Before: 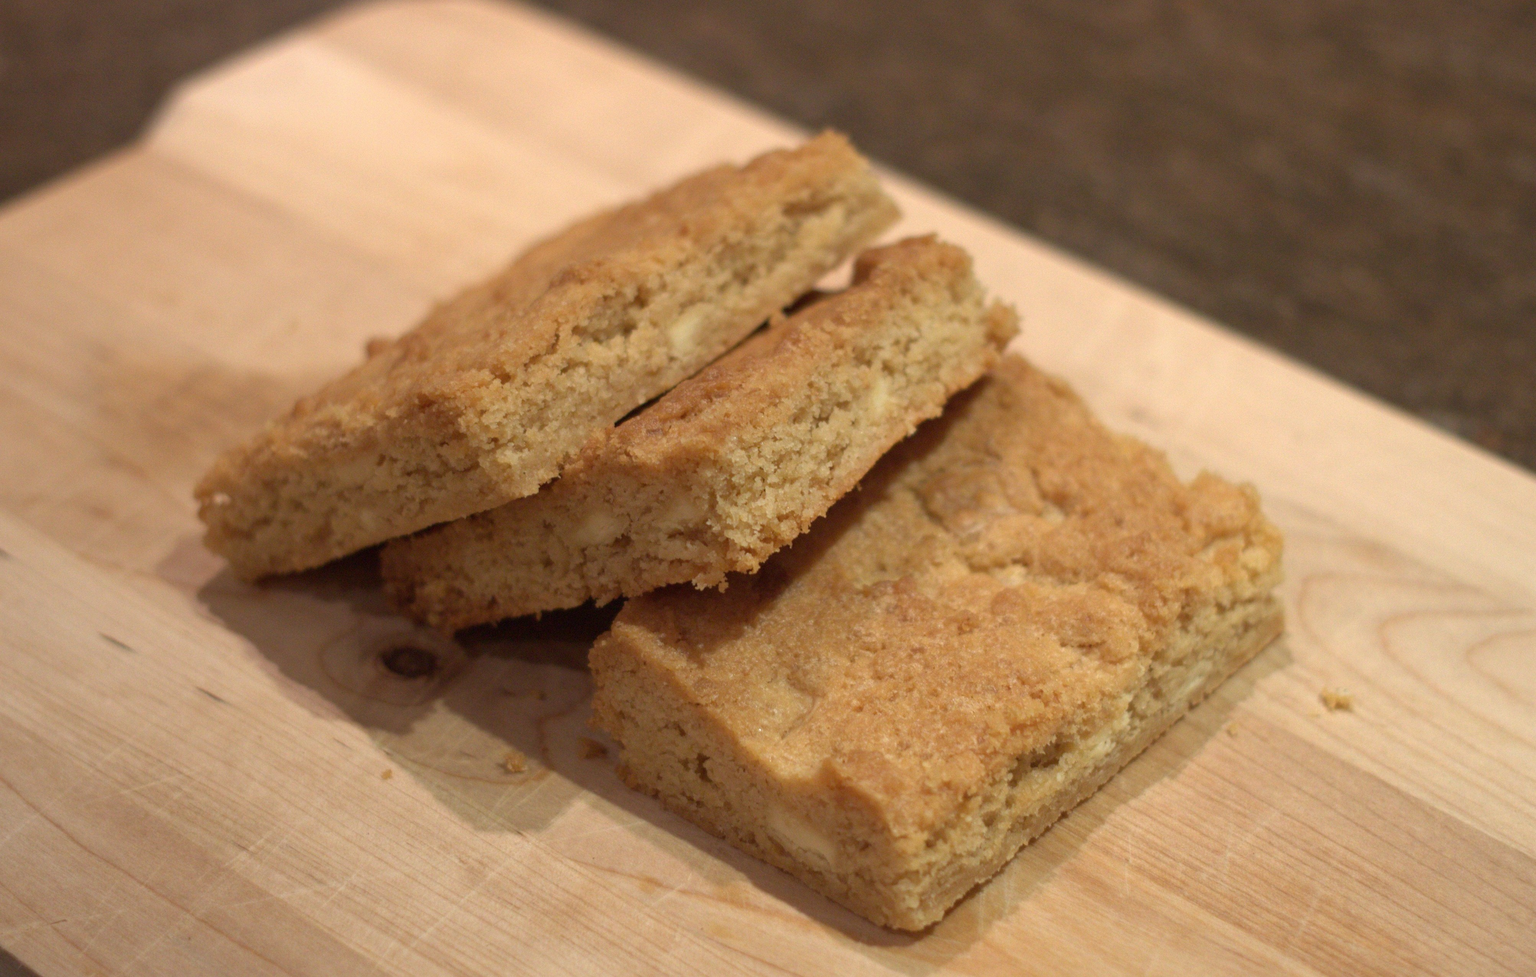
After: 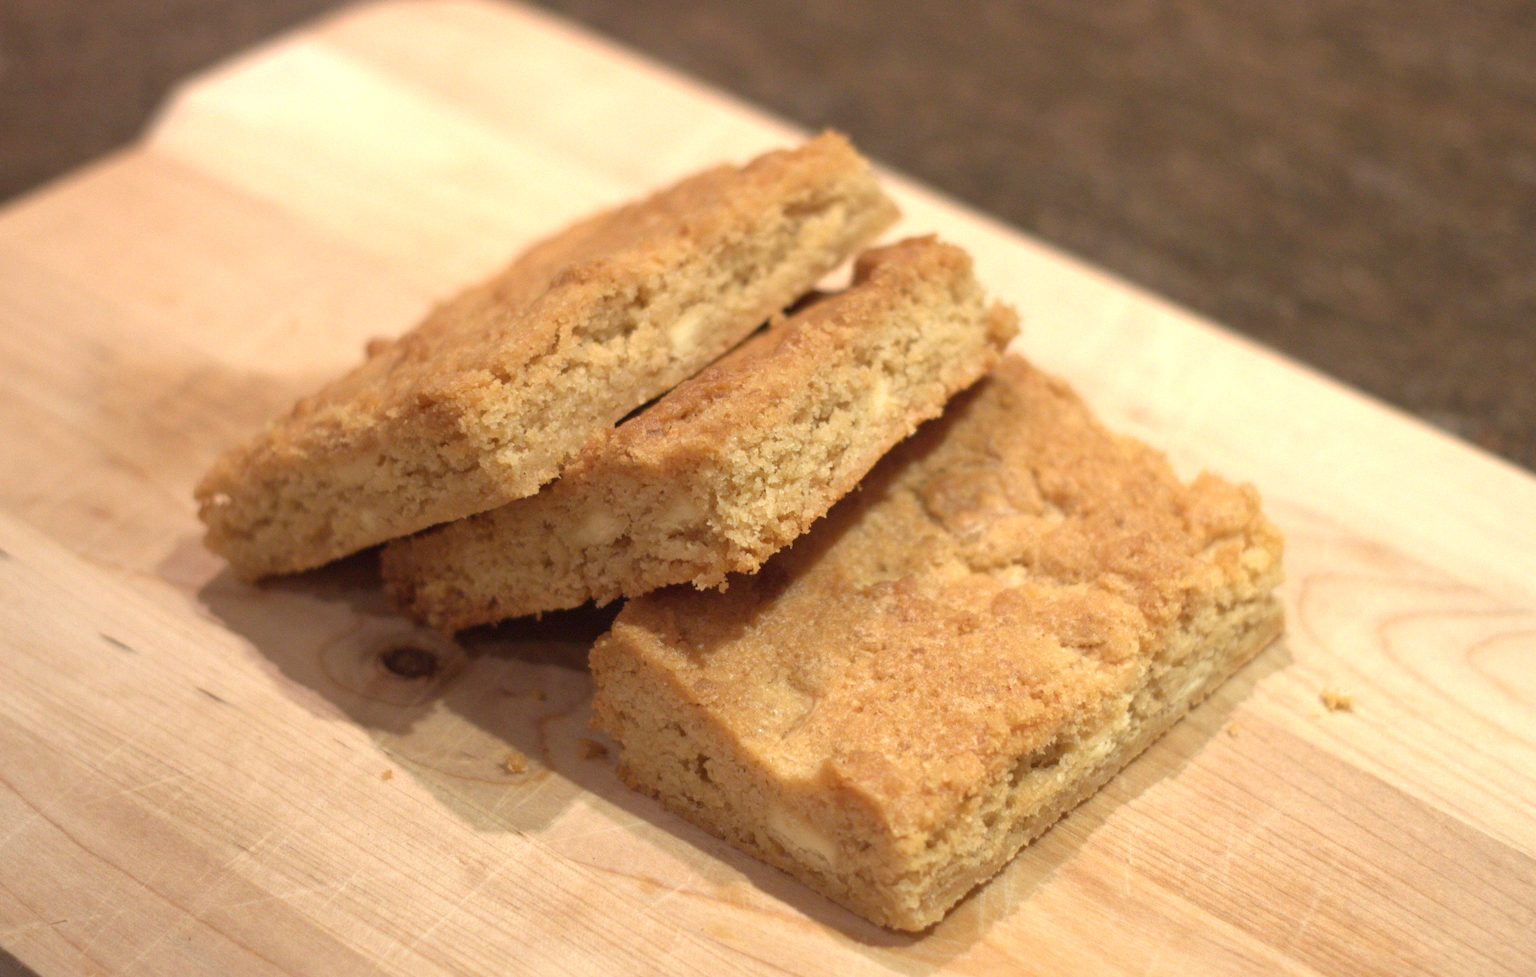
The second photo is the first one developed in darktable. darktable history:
exposure: black level correction 0, exposure 0.6 EV, compensate exposure bias true, compensate highlight preservation false
